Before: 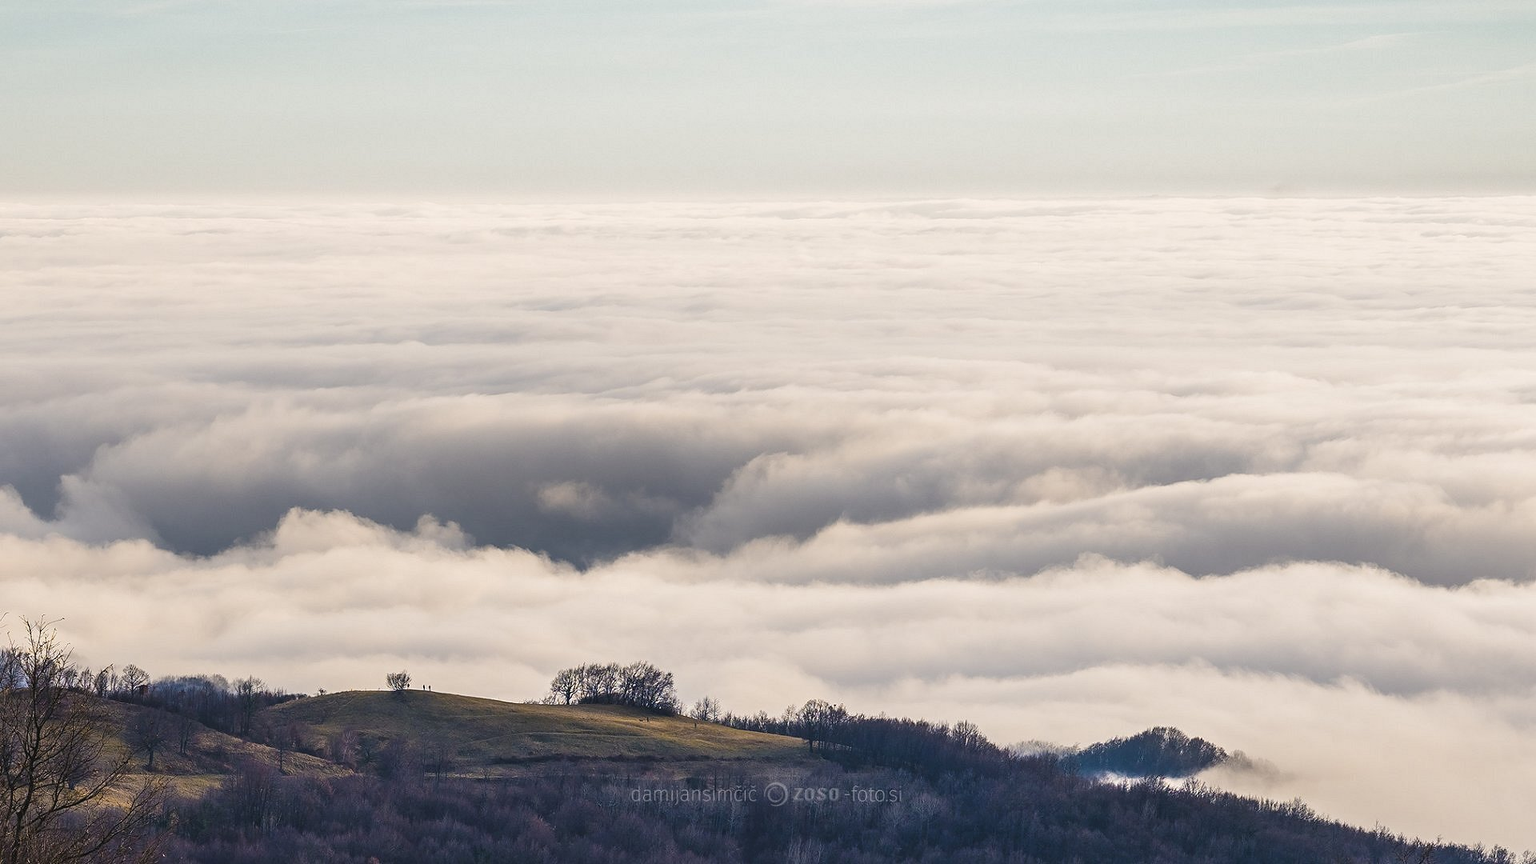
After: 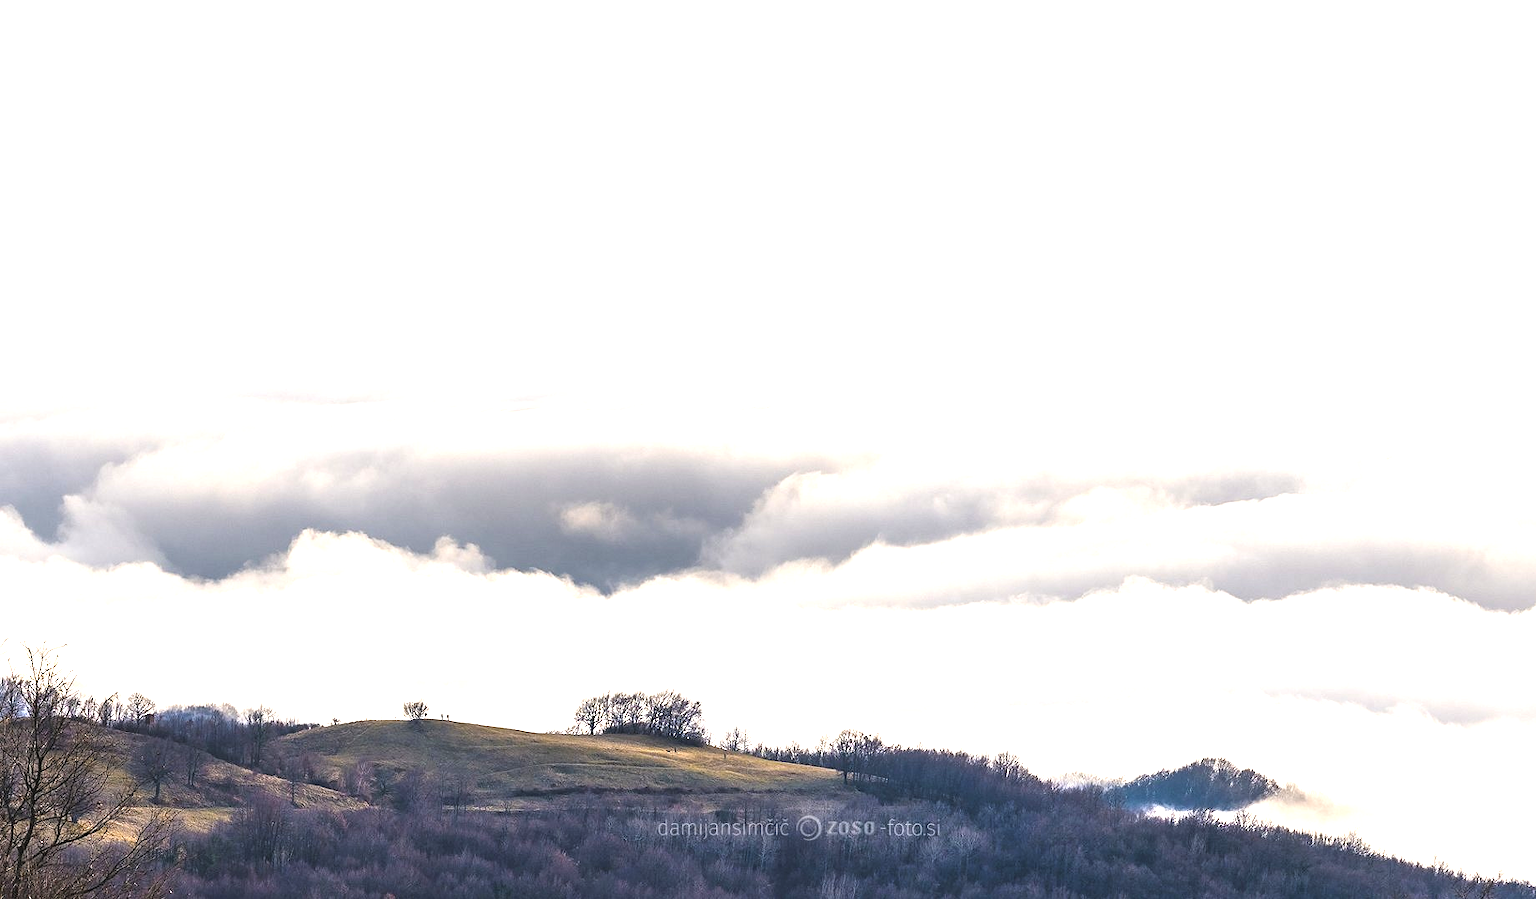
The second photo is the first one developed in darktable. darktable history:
exposure: black level correction -0.002, exposure 0.53 EV, compensate highlight preservation false
crop: right 4.03%, bottom 0.046%
tone equalizer: -8 EV -0.77 EV, -7 EV -0.678 EV, -6 EV -0.562 EV, -5 EV -0.405 EV, -3 EV 0.383 EV, -2 EV 0.6 EV, -1 EV 0.689 EV, +0 EV 0.736 EV
